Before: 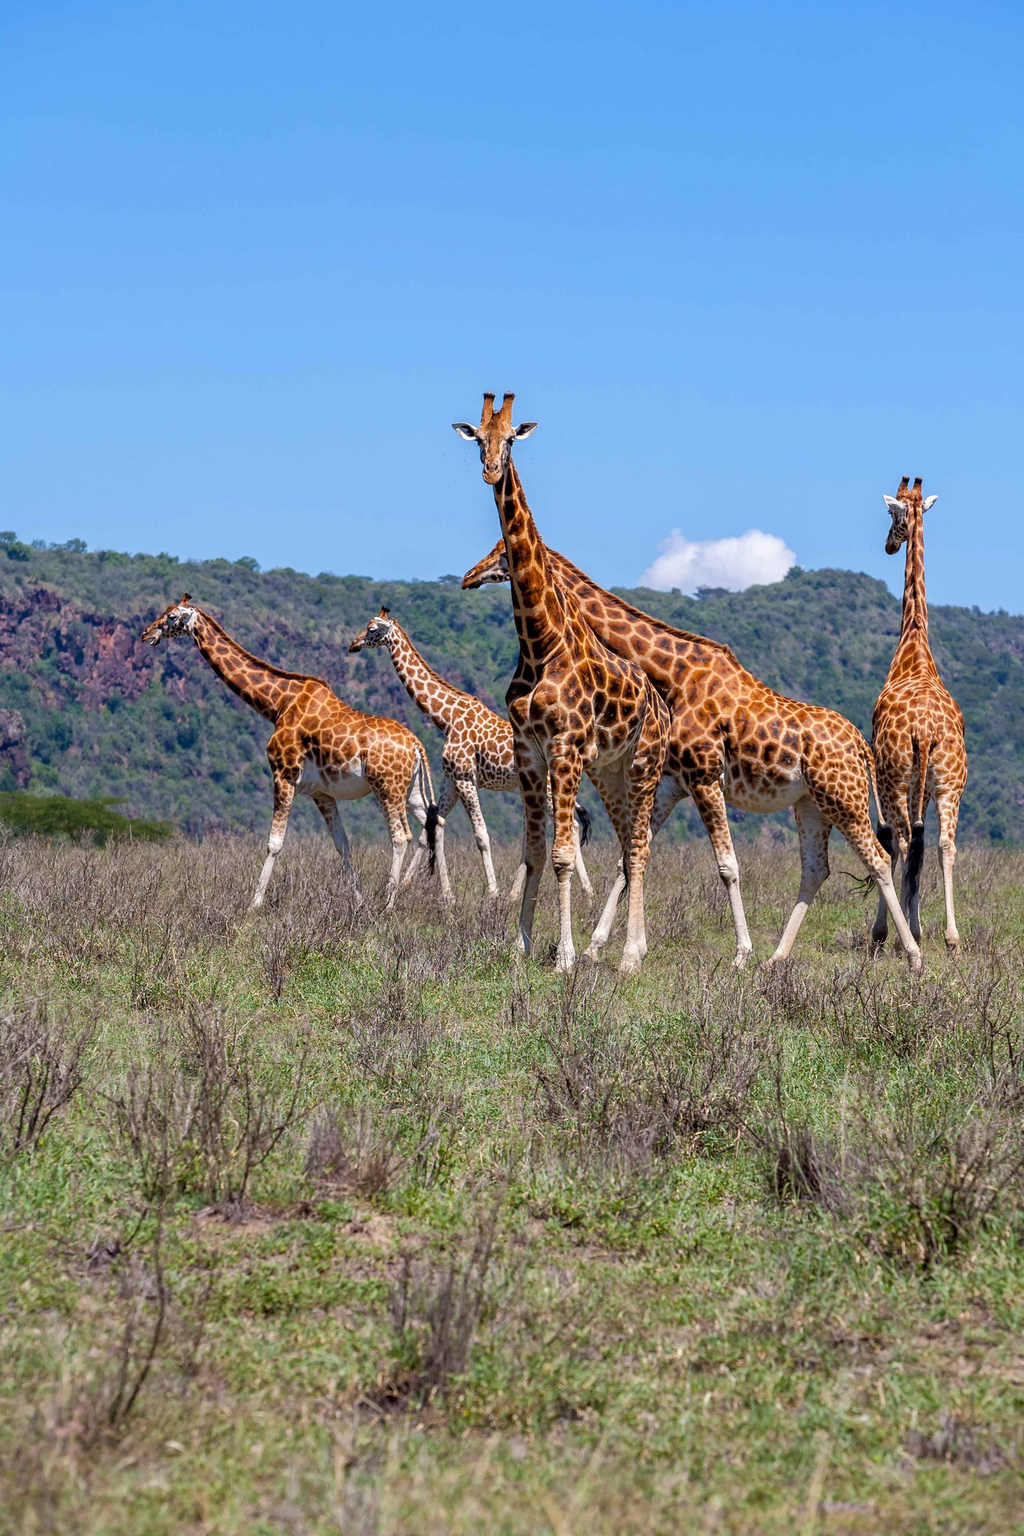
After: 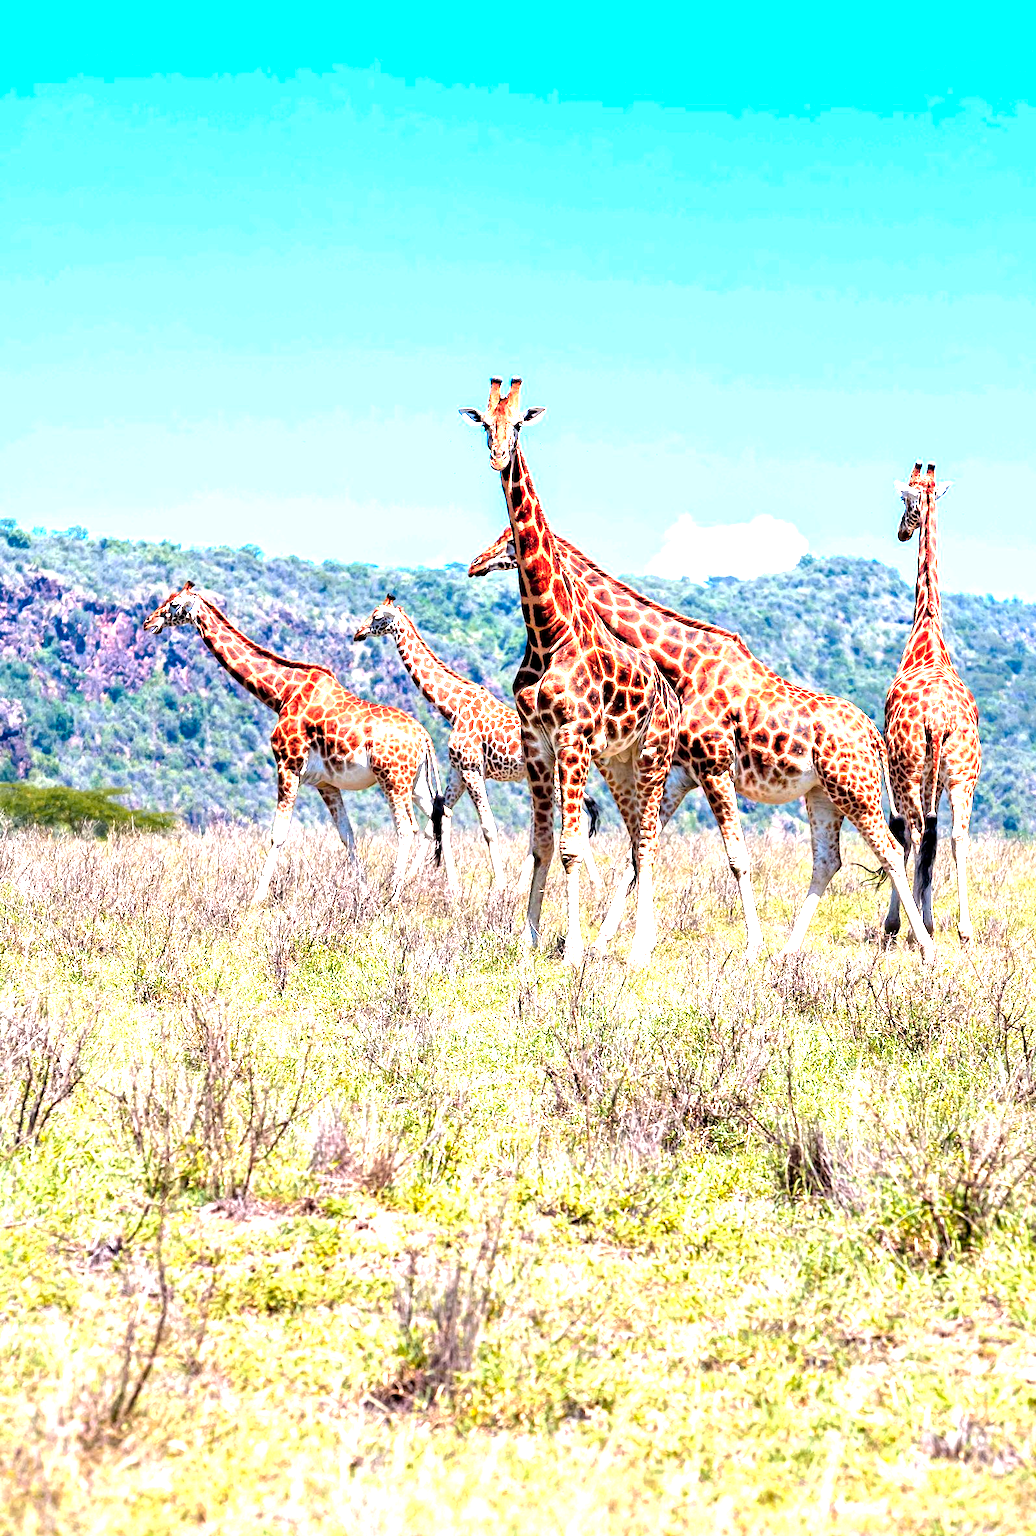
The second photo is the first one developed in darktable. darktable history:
contrast brightness saturation: contrast 0.095, brightness 0.039, saturation 0.092
crop: top 1.355%, right 0.065%
local contrast: highlights 105%, shadows 101%, detail 119%, midtone range 0.2
levels: gray 50.73%, levels [0, 0.281, 0.562]
color zones: curves: ch1 [(0.309, 0.524) (0.41, 0.329) (0.508, 0.509)]; ch2 [(0.25, 0.457) (0.75, 0.5)]
